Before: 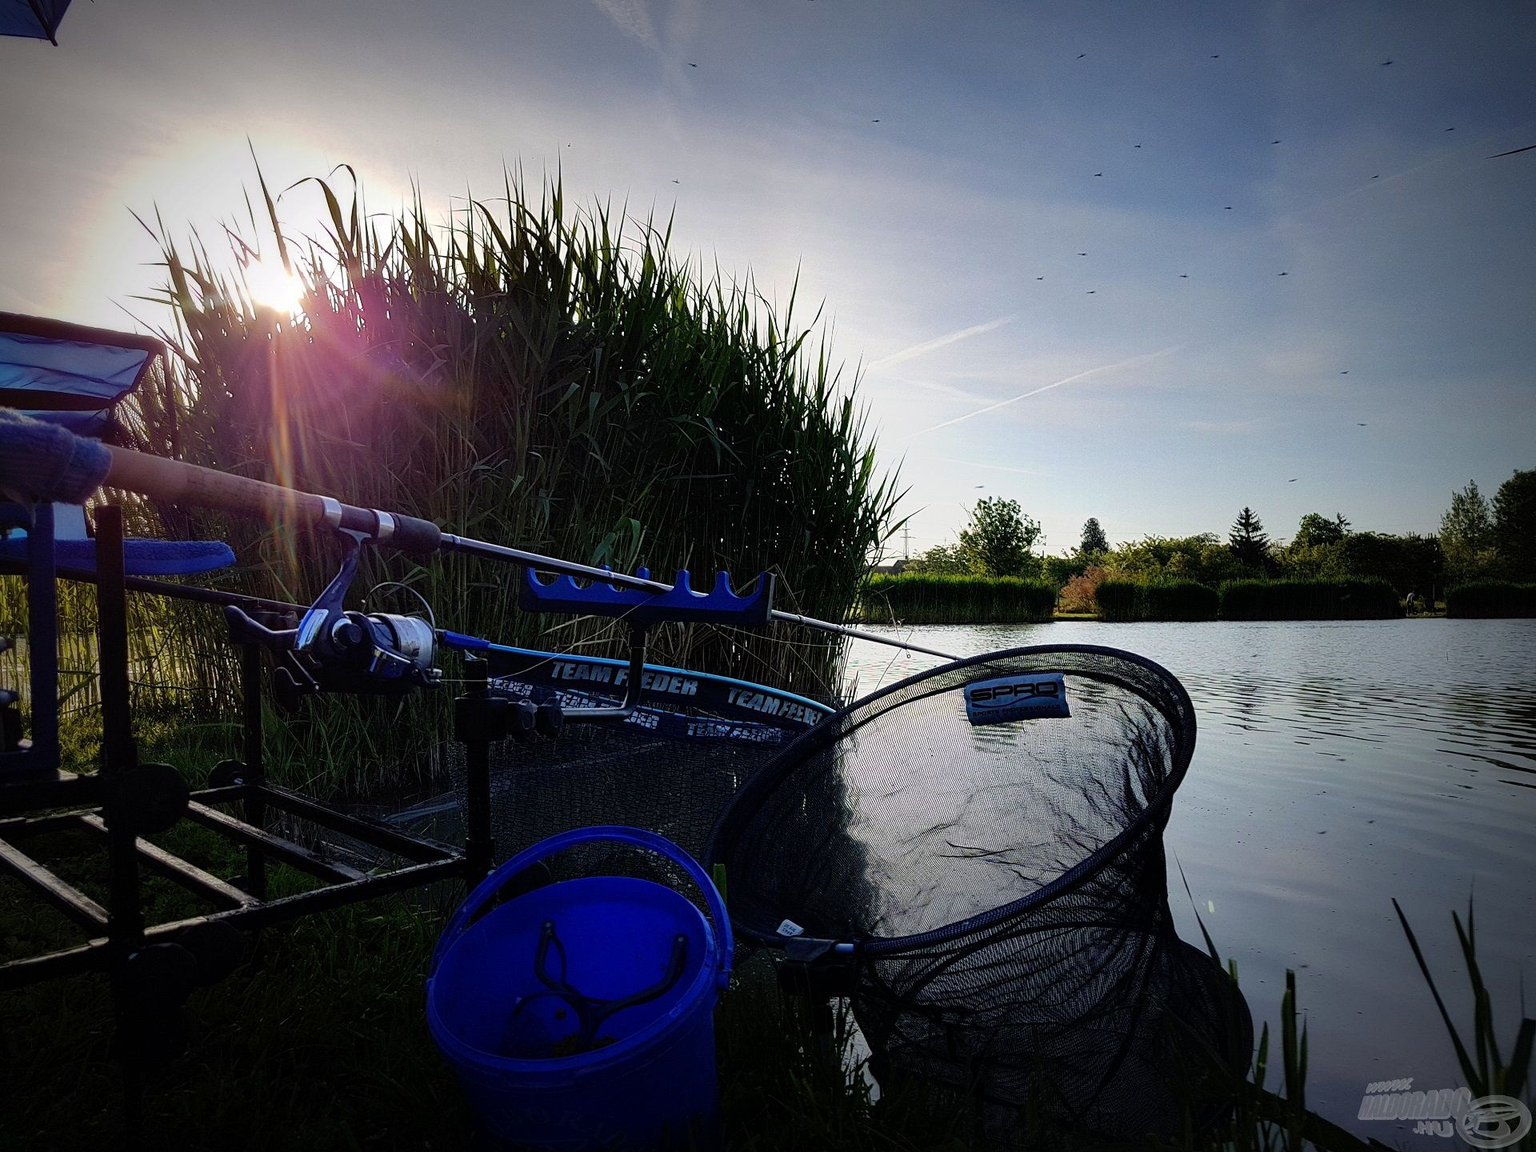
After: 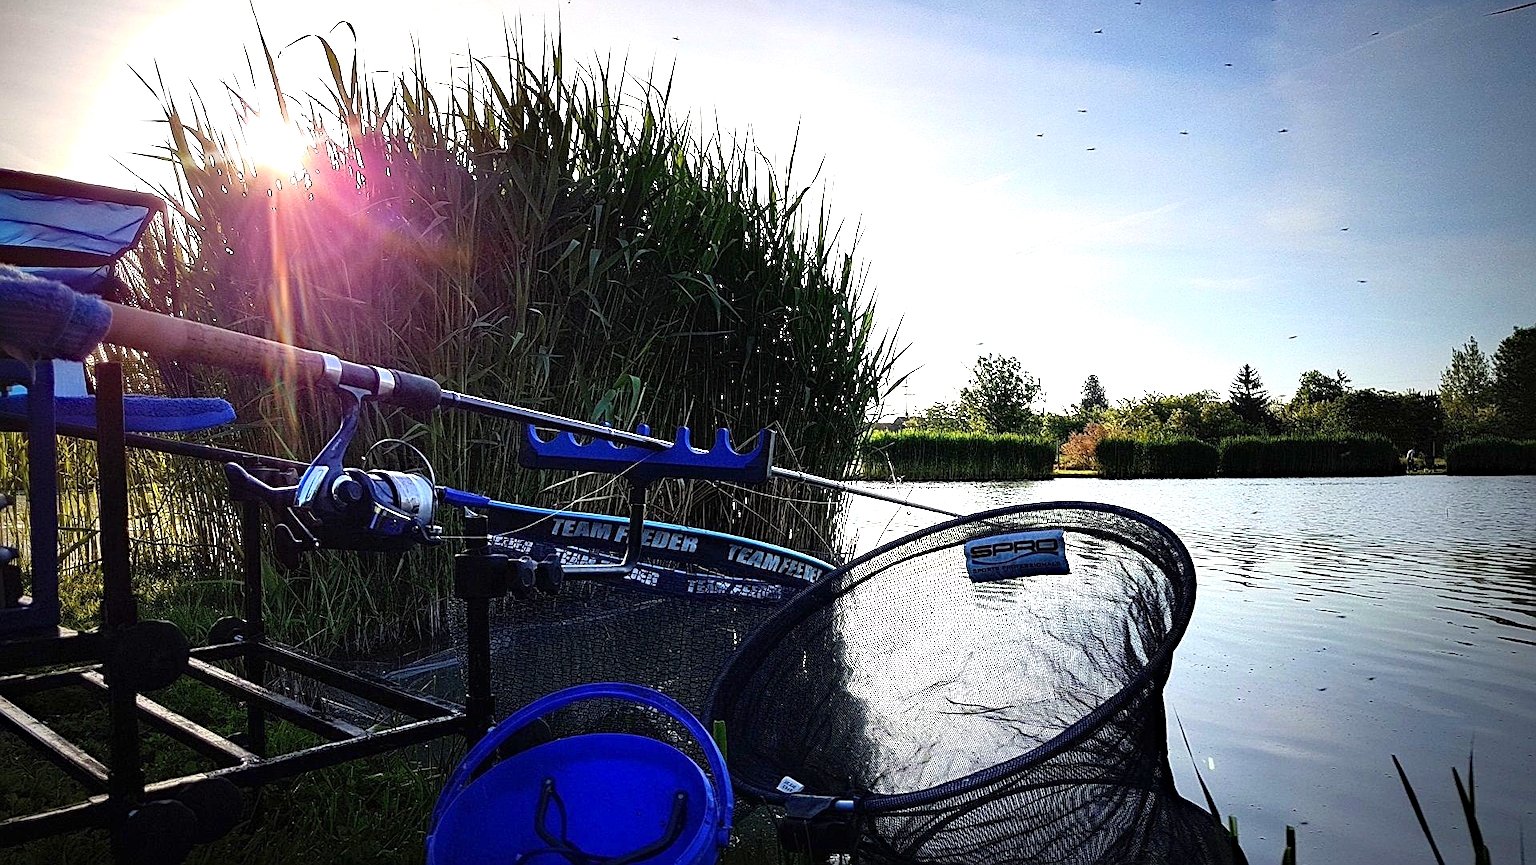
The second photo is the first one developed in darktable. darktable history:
shadows and highlights: shadows -0.695, highlights 39.32
crop and rotate: top 12.439%, bottom 12.421%
exposure: black level correction 0, exposure 1.095 EV, compensate highlight preservation false
haze removal: compatibility mode true, adaptive false
sharpen: on, module defaults
